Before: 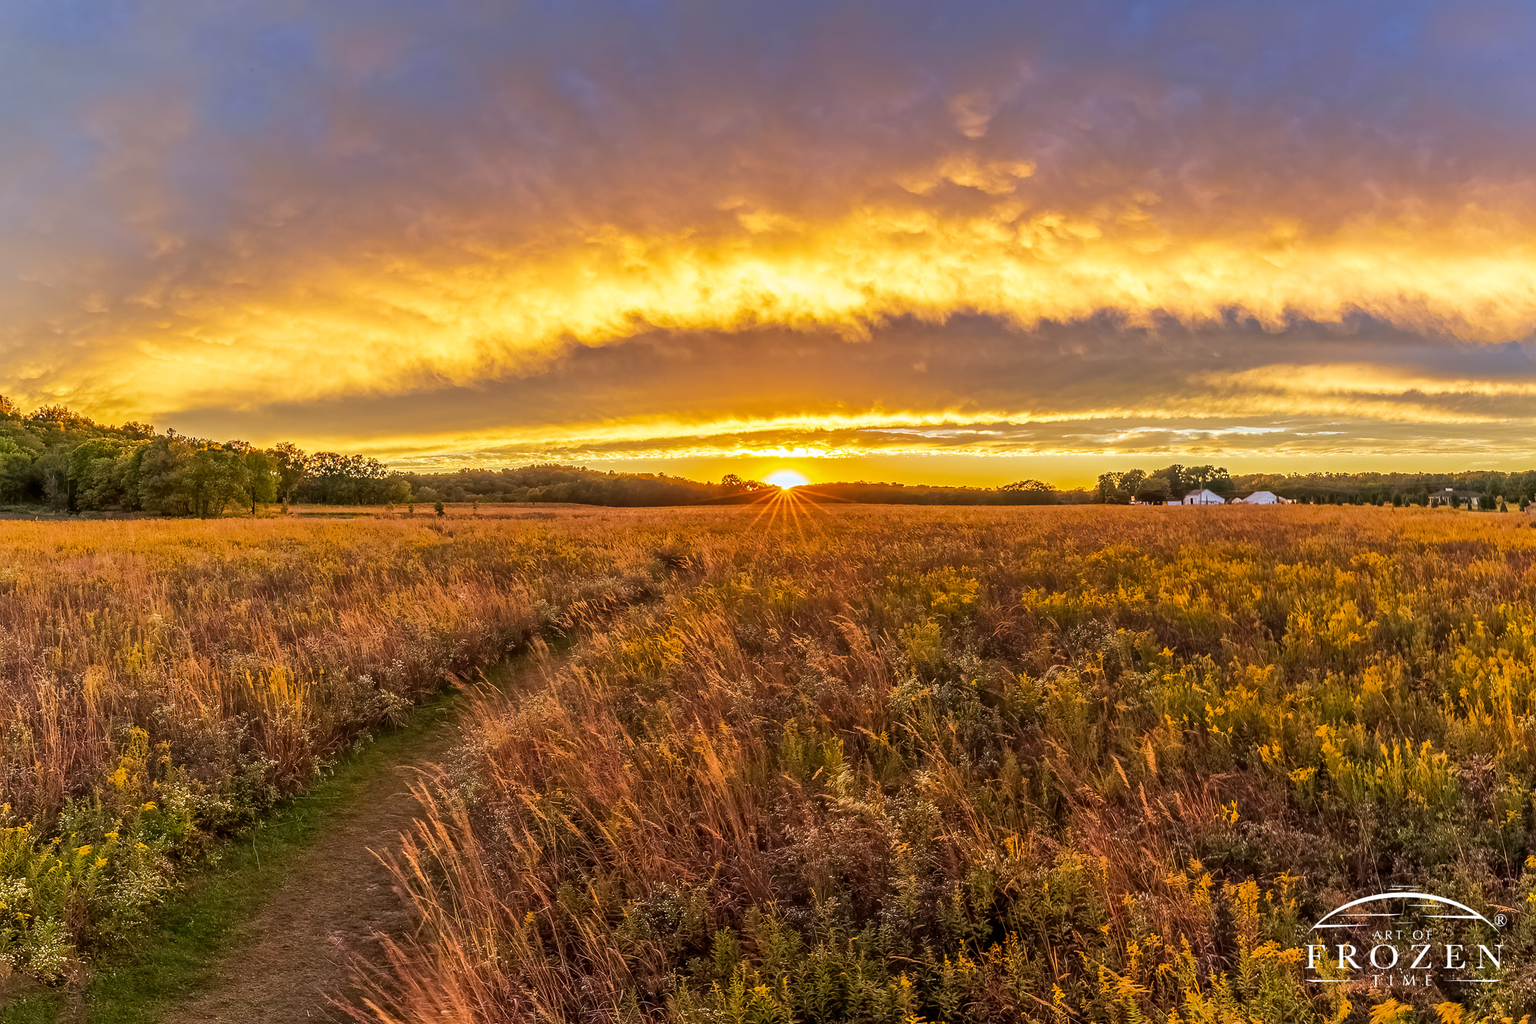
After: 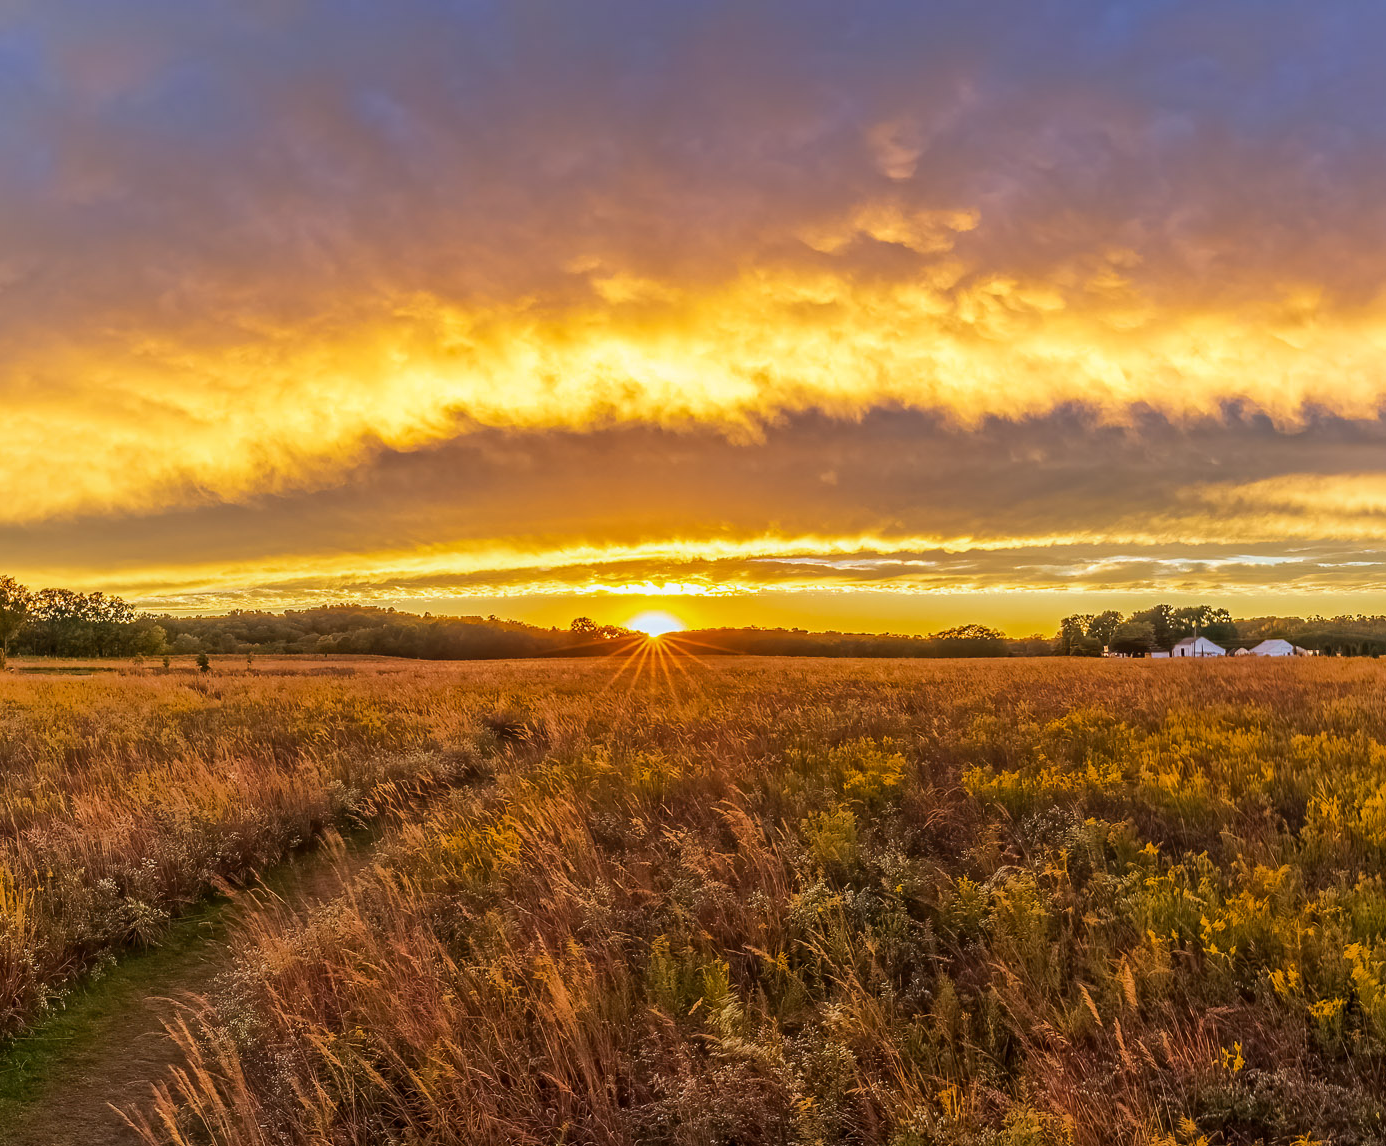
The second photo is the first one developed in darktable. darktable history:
crop: left 18.479%, right 12.2%, bottom 13.971%
graduated density: rotation -180°, offset 24.95
